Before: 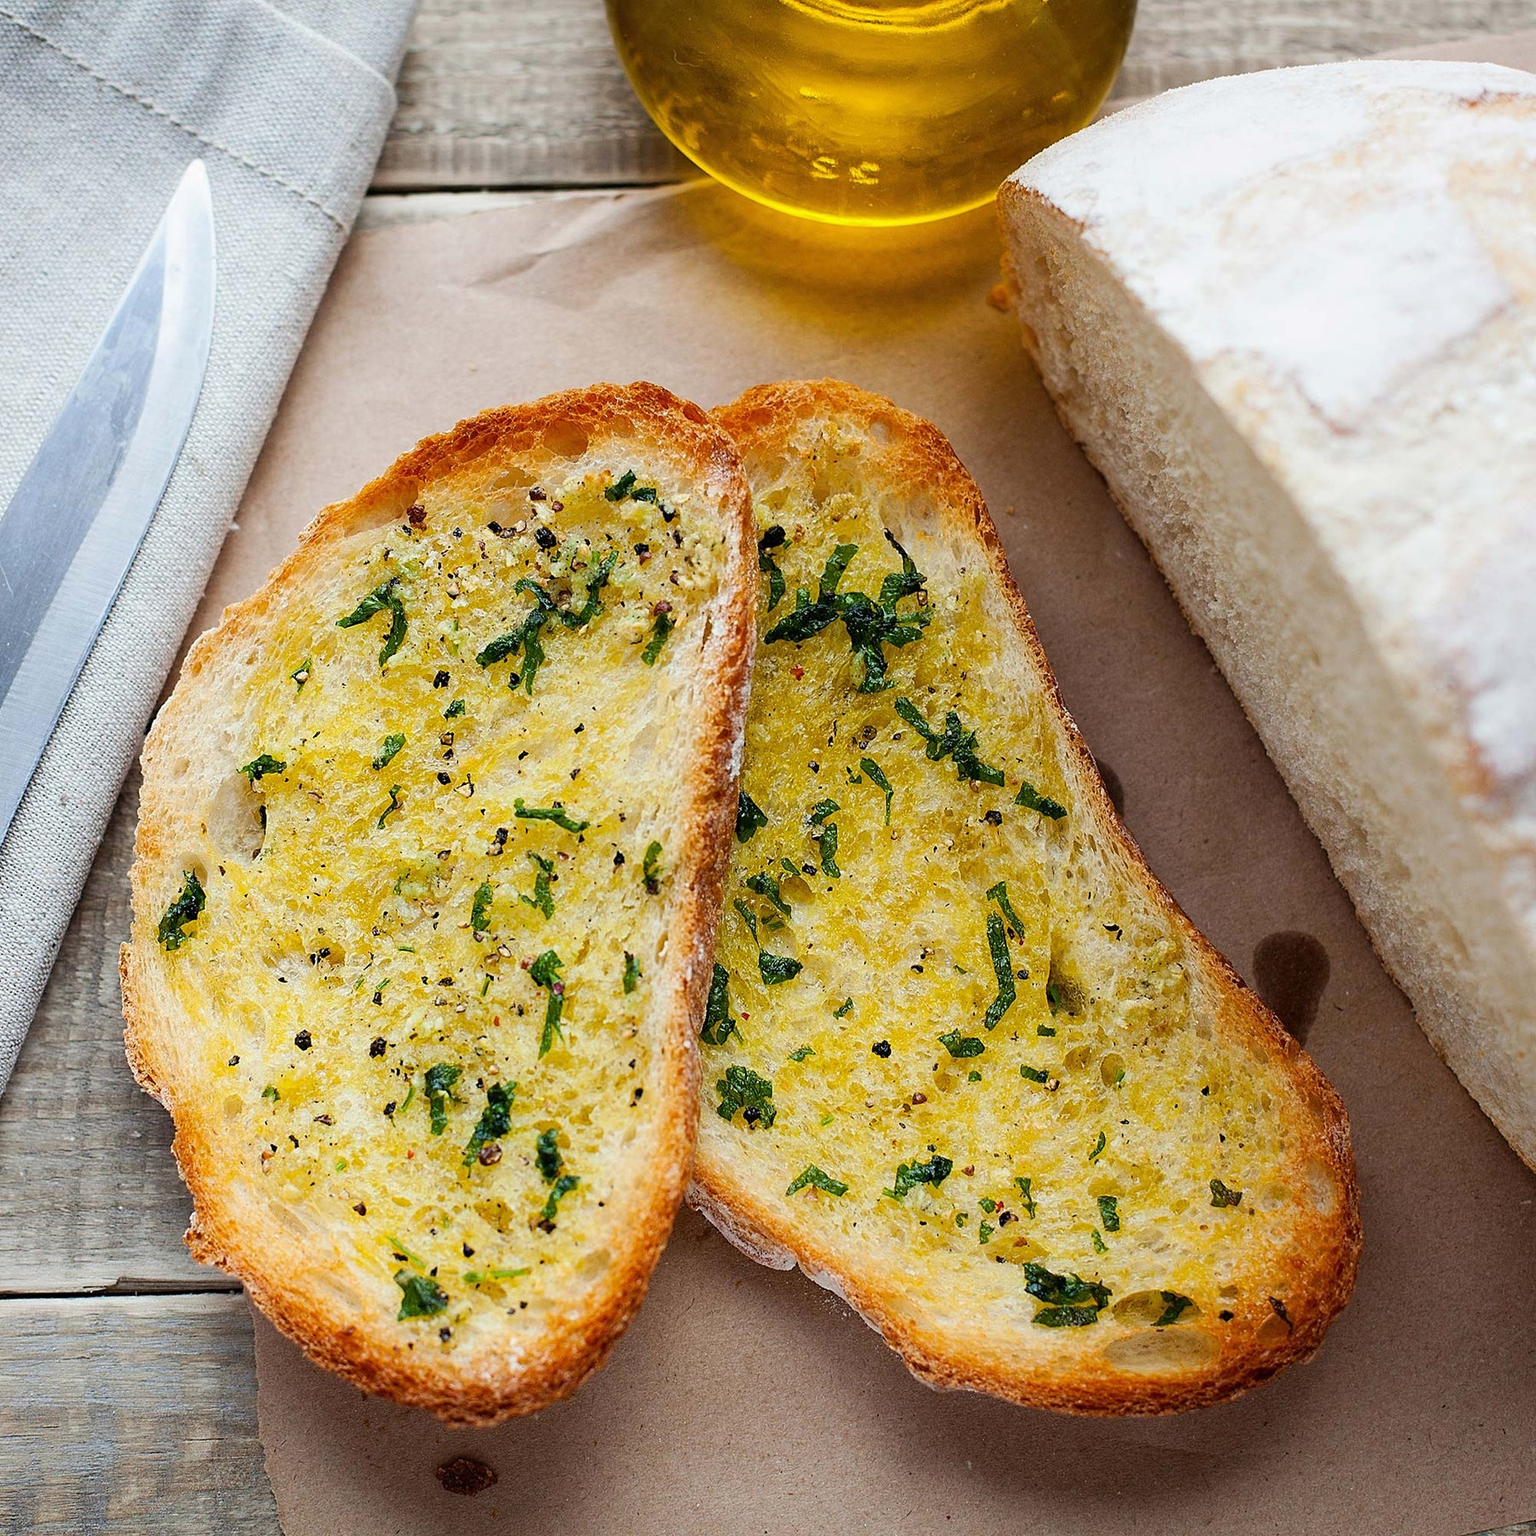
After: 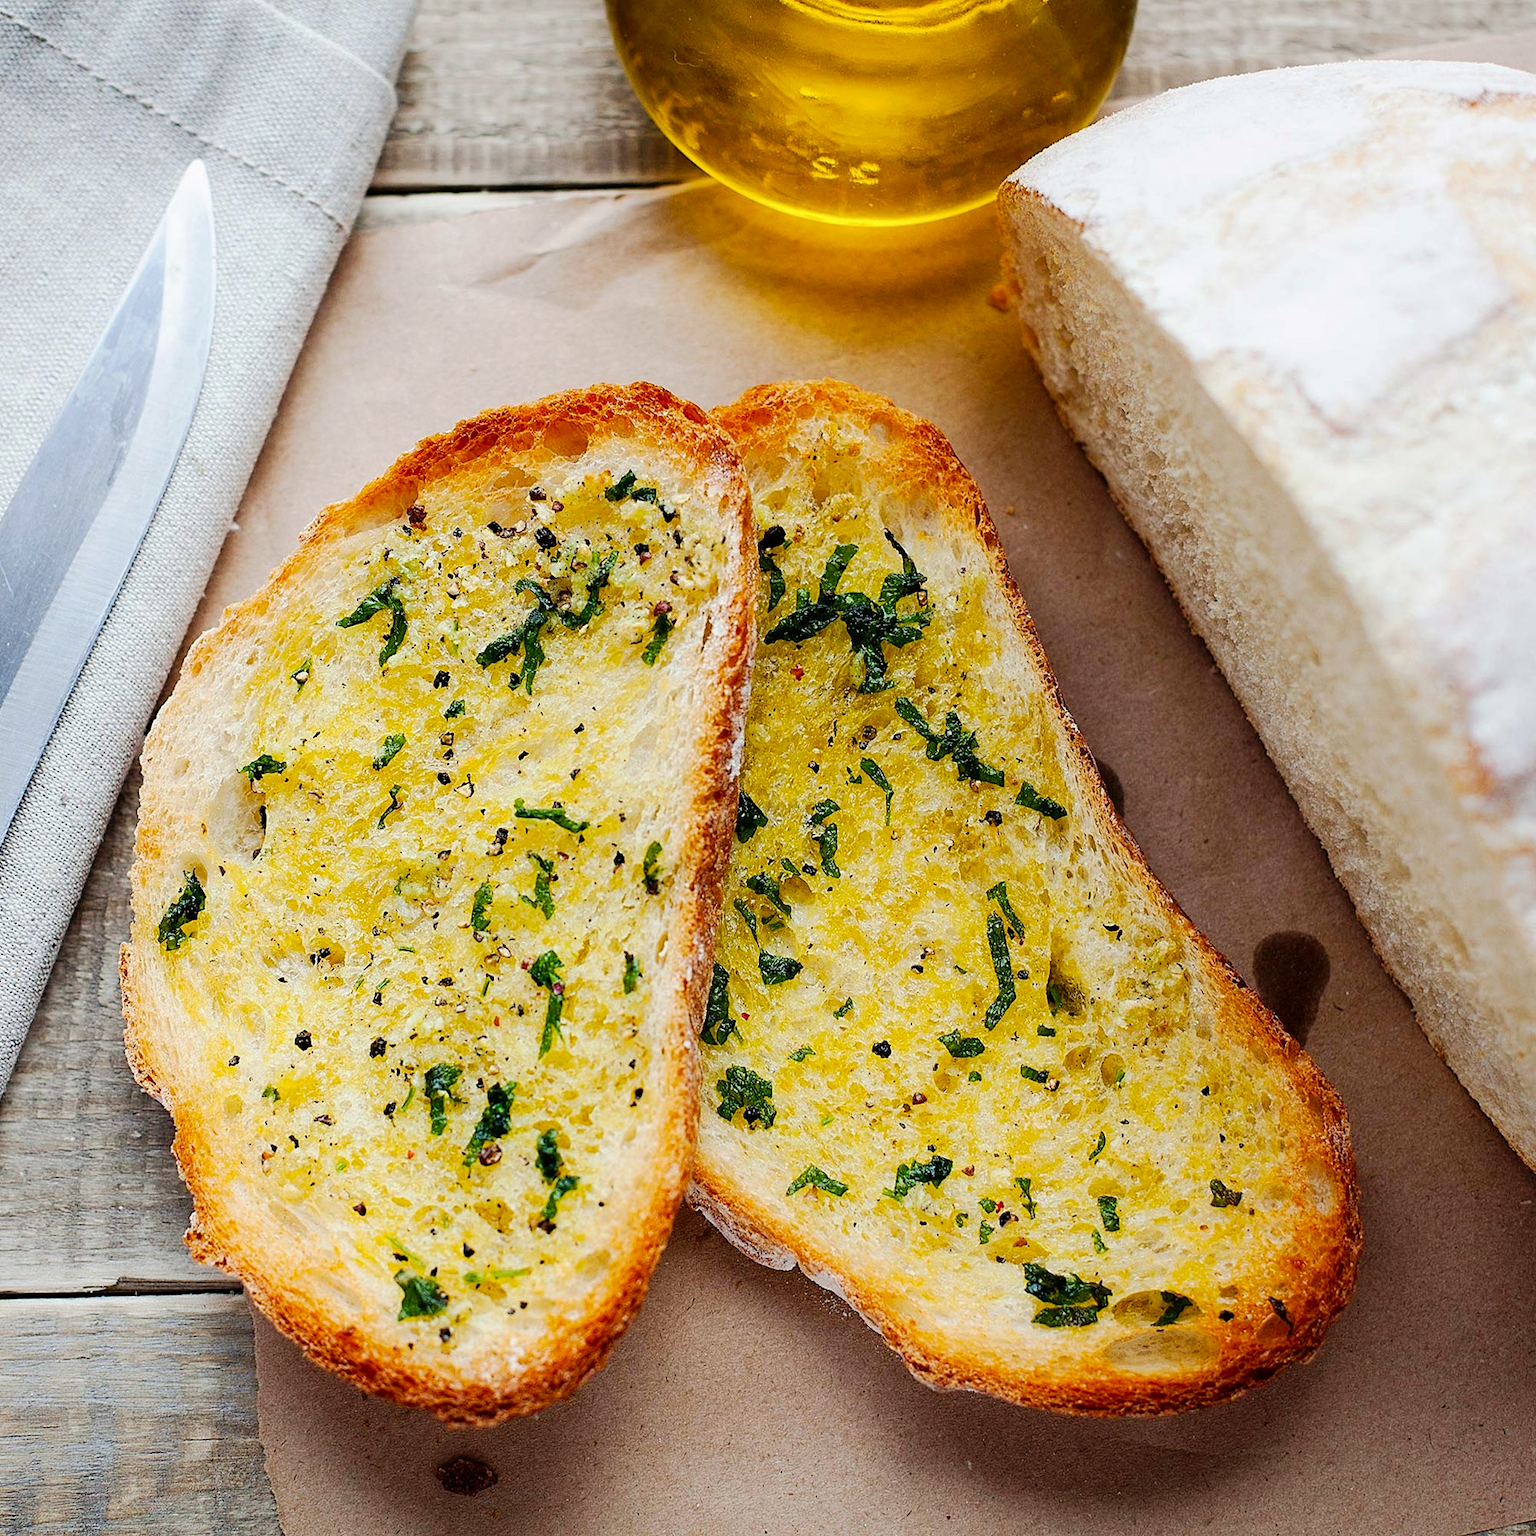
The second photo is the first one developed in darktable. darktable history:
tone curve: curves: ch0 [(0.003, 0) (0.066, 0.031) (0.163, 0.112) (0.264, 0.238) (0.395, 0.408) (0.517, 0.56) (0.684, 0.734) (0.791, 0.814) (1, 1)]; ch1 [(0, 0) (0.164, 0.115) (0.337, 0.332) (0.39, 0.398) (0.464, 0.461) (0.501, 0.5) (0.507, 0.5) (0.534, 0.532) (0.577, 0.59) (0.652, 0.681) (0.733, 0.749) (0.811, 0.796) (1, 1)]; ch2 [(0, 0) (0.337, 0.382) (0.464, 0.476) (0.501, 0.5) (0.527, 0.54) (0.551, 0.565) (0.6, 0.59) (0.687, 0.675) (1, 1)], preserve colors none
